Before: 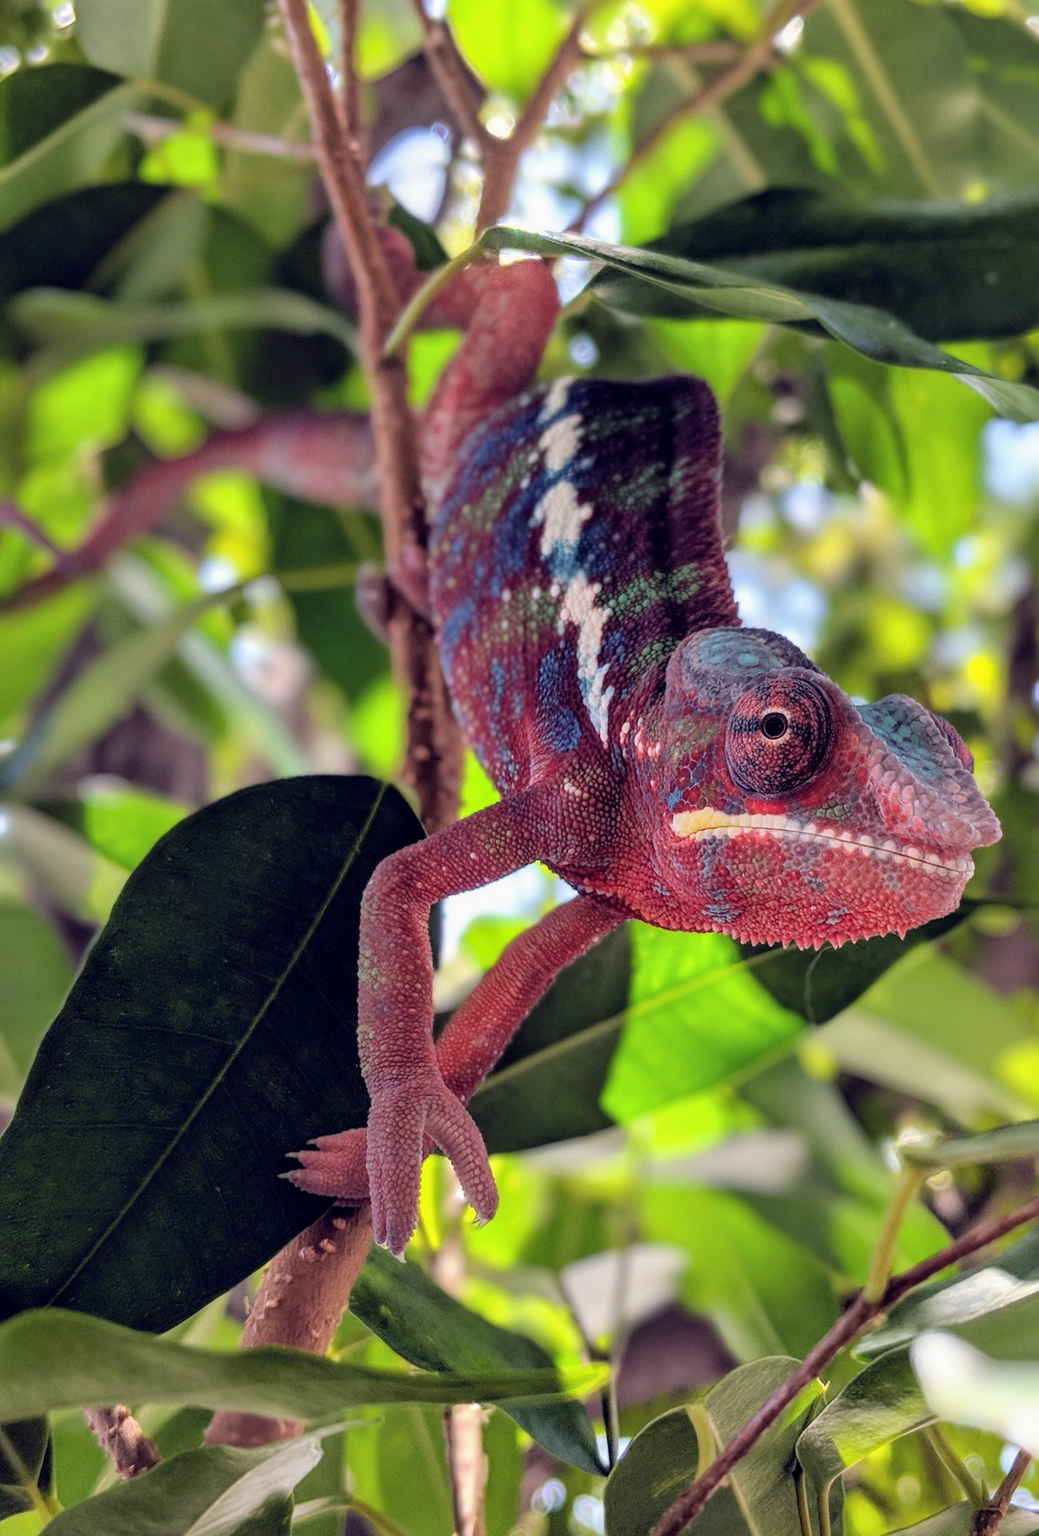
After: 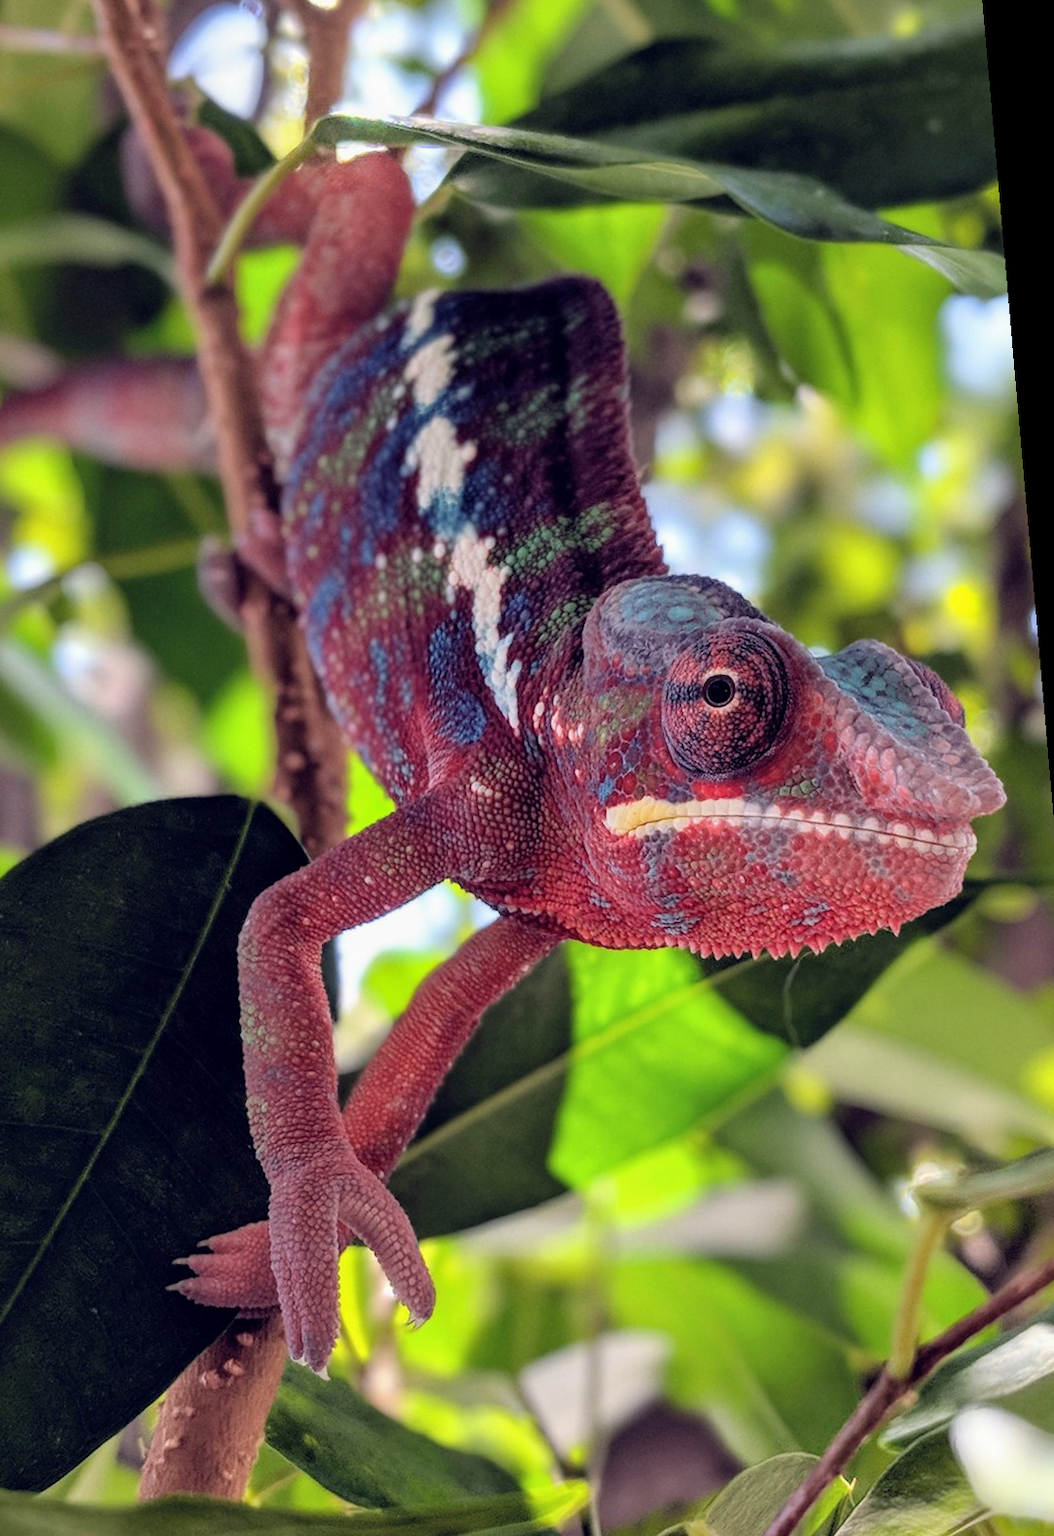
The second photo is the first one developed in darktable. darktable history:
rotate and perspective: rotation -5°, crop left 0.05, crop right 0.952, crop top 0.11, crop bottom 0.89
crop: left 17.582%, bottom 0.031%
